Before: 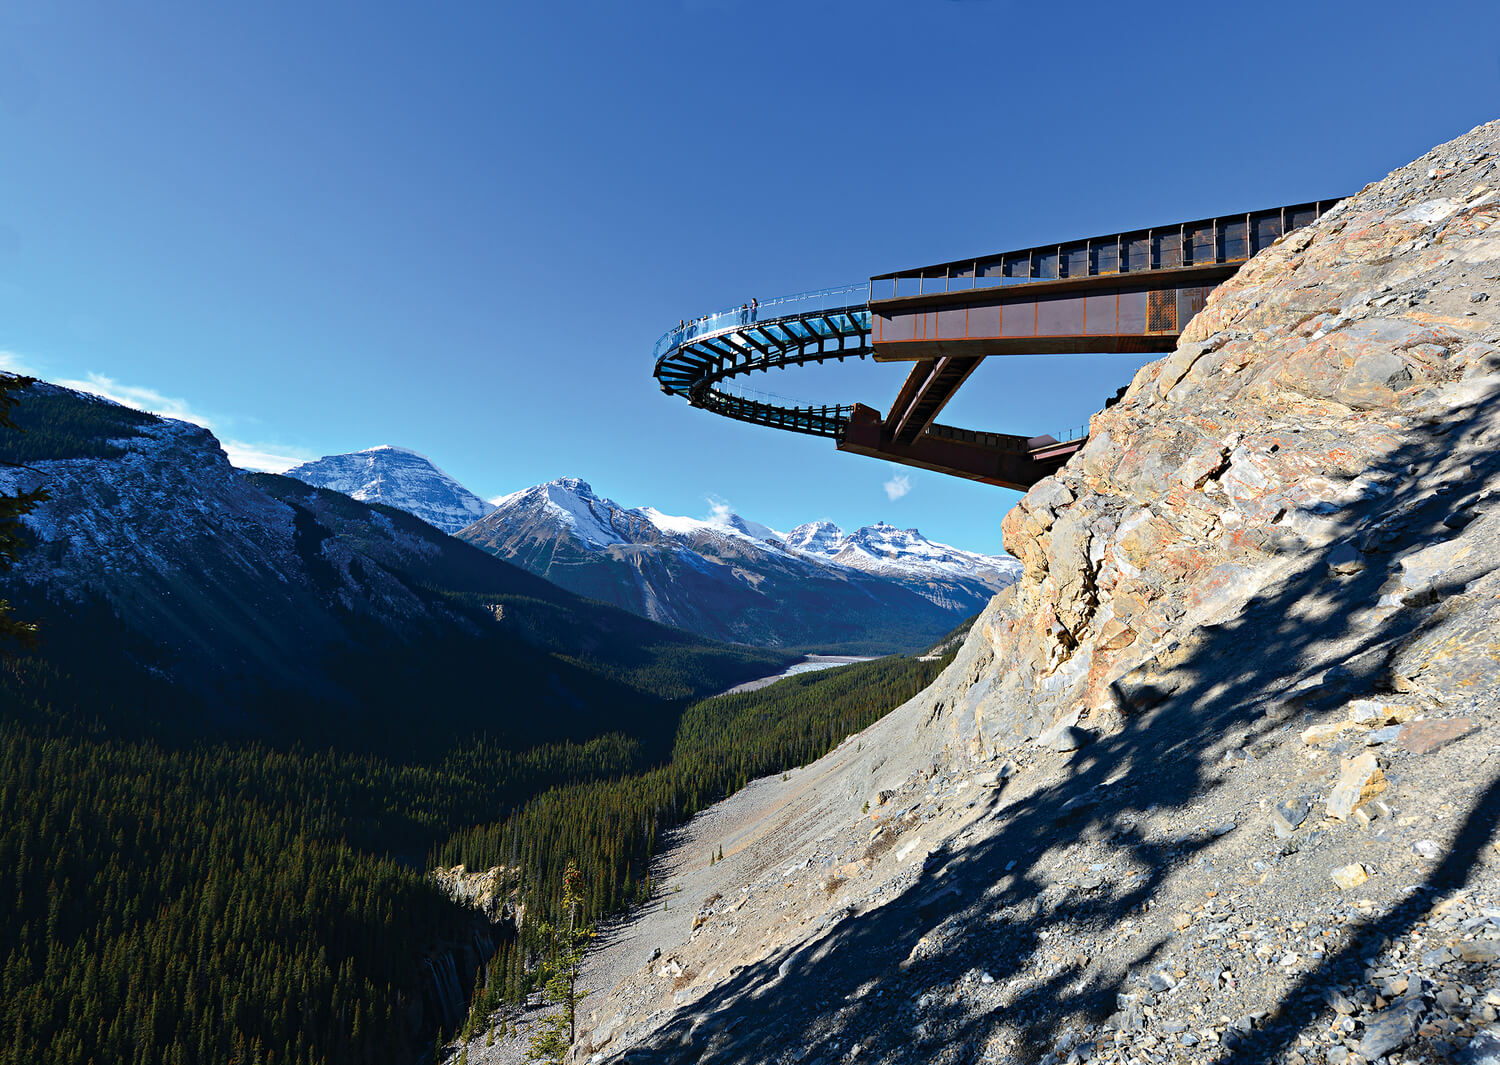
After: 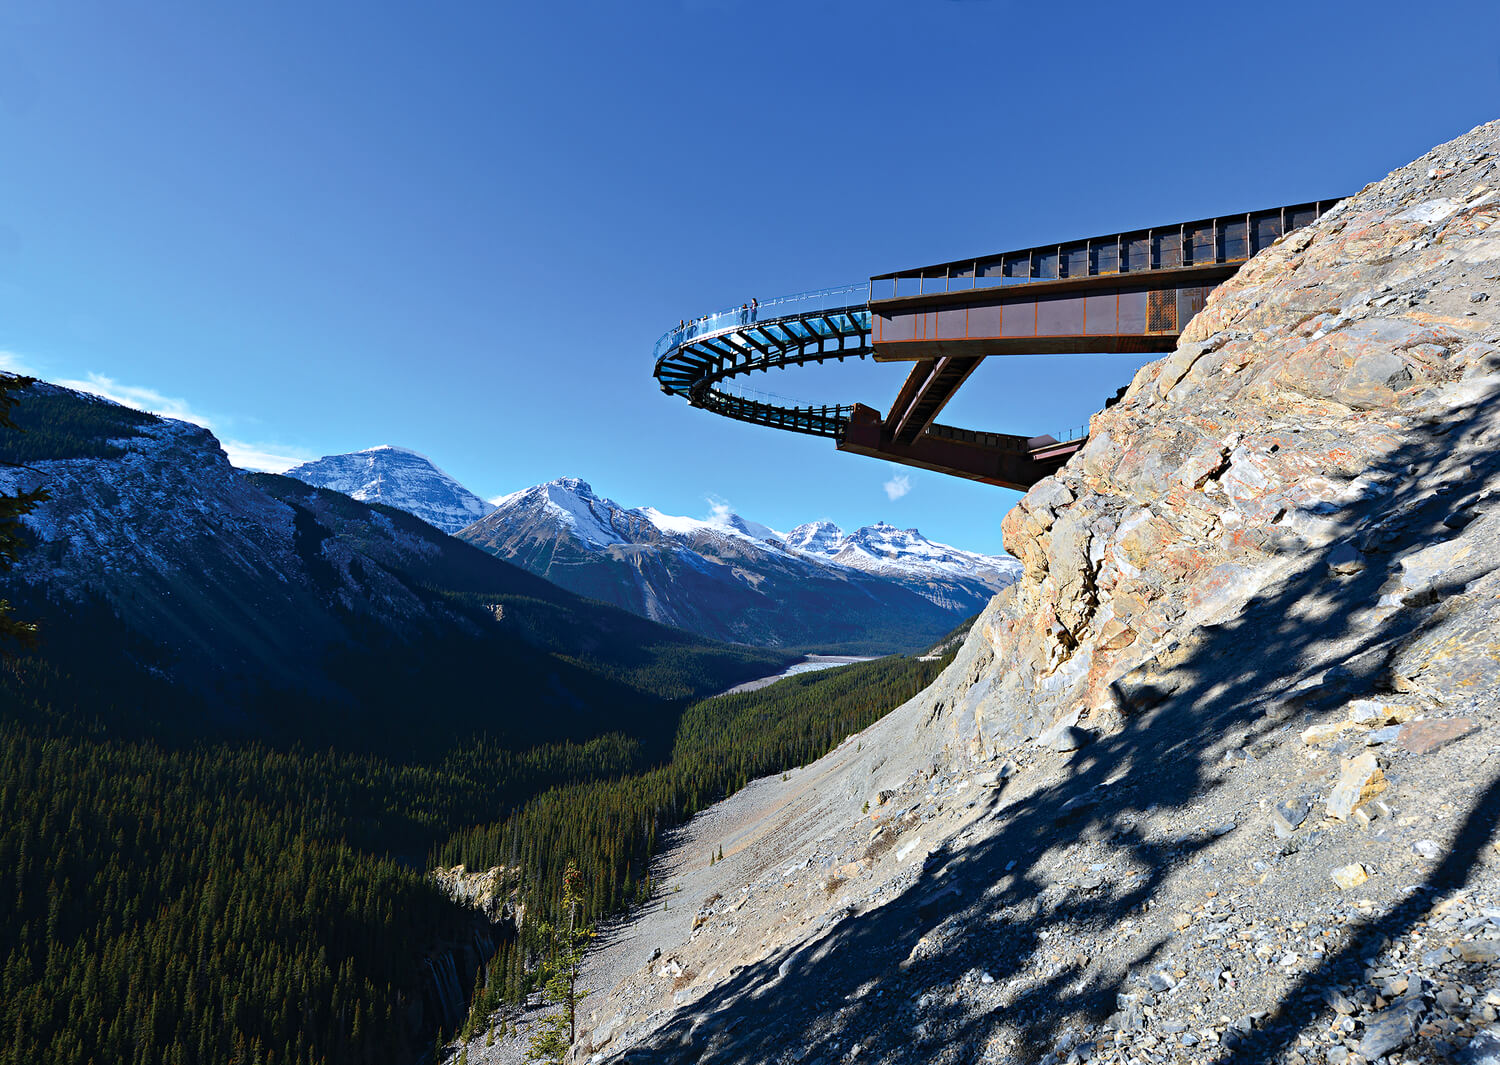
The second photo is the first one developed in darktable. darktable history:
white balance: red 0.983, blue 1.036
tone equalizer: on, module defaults
